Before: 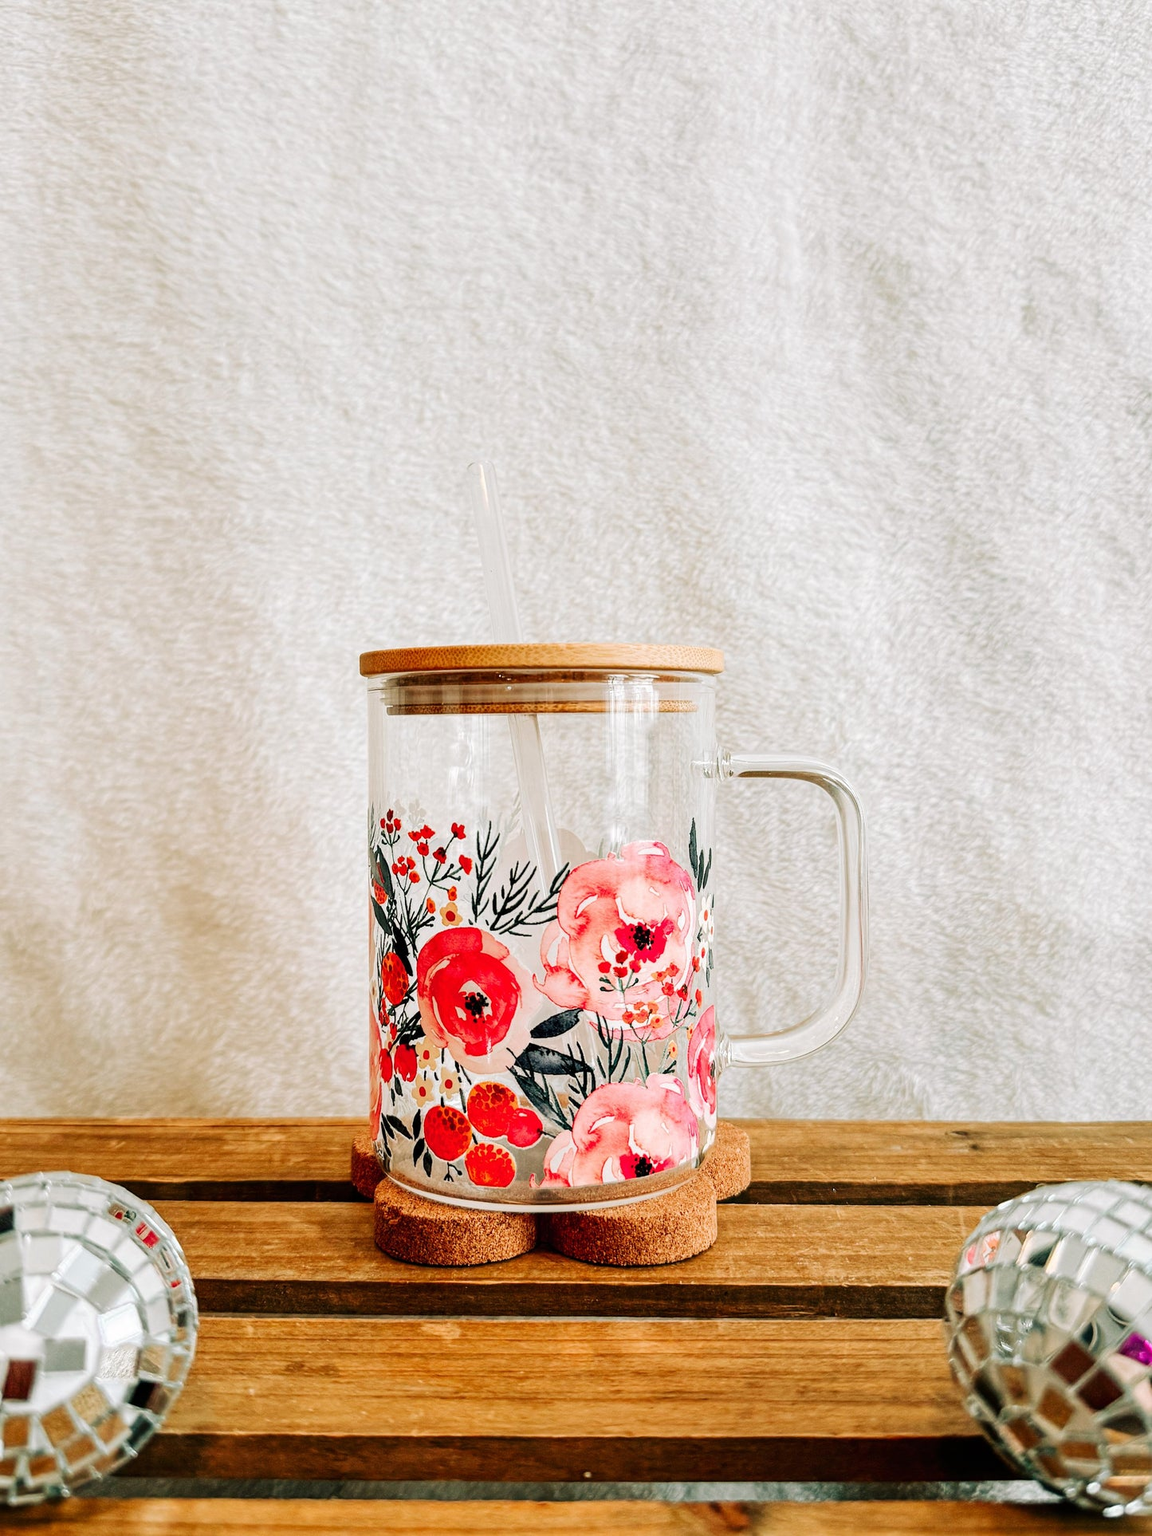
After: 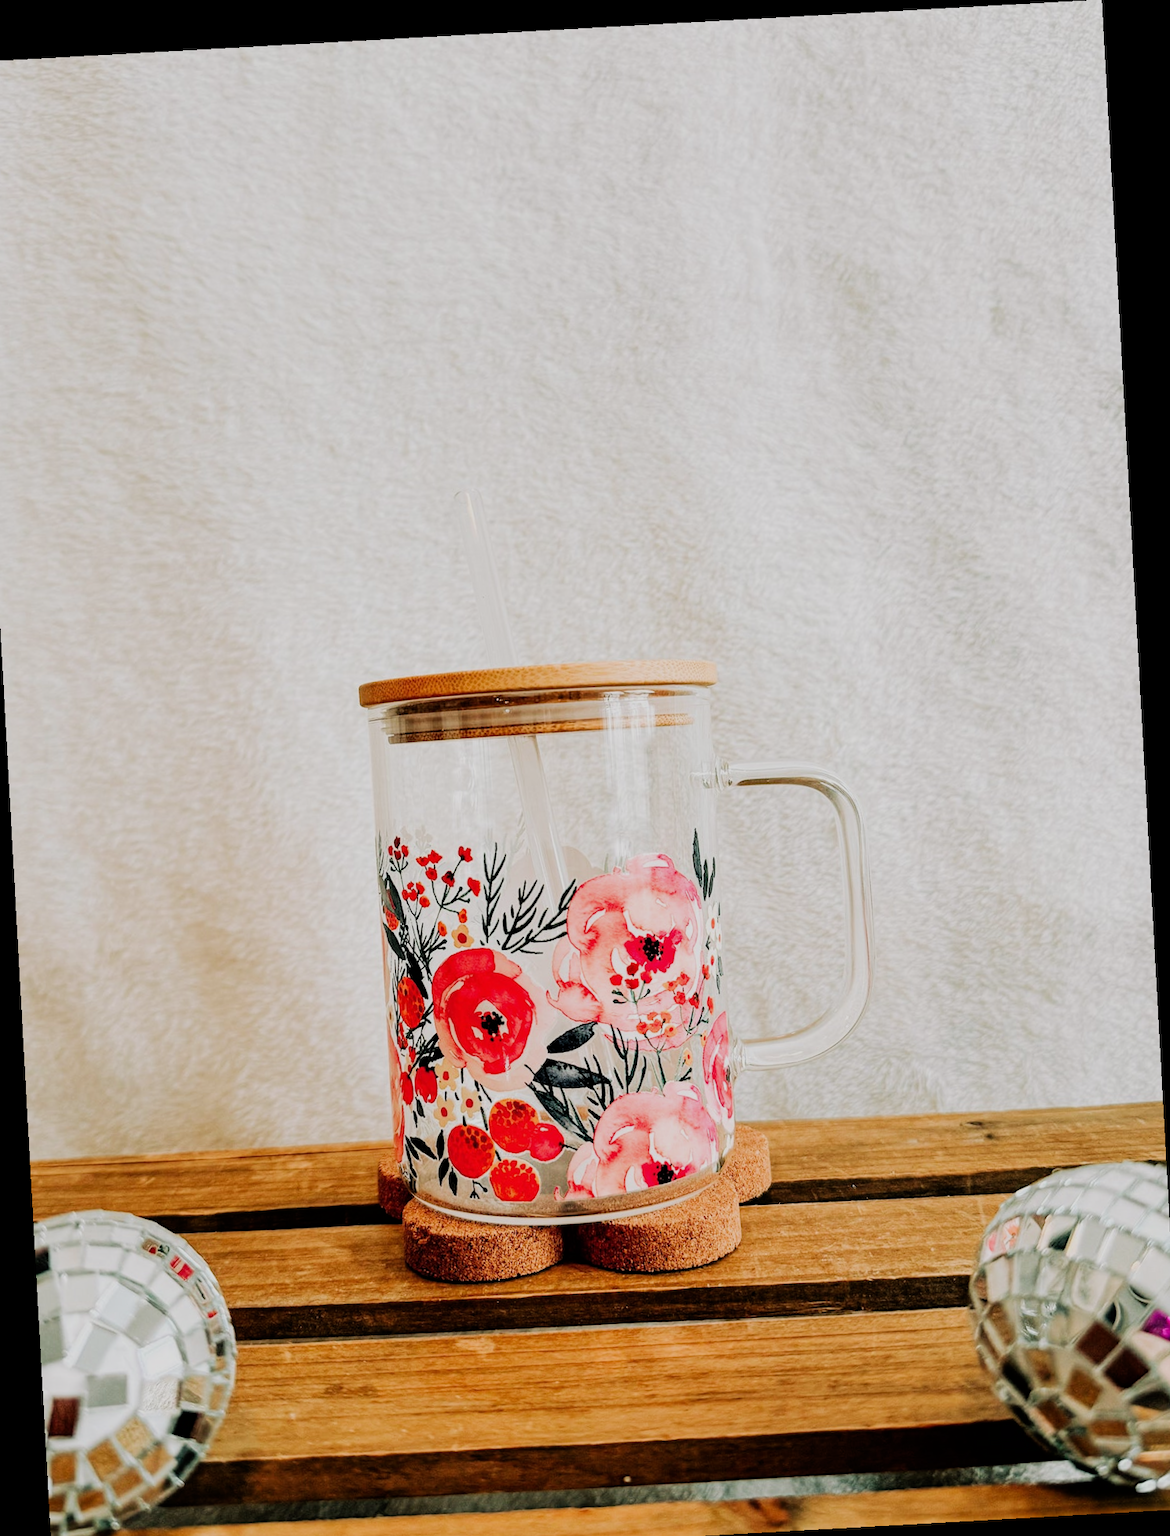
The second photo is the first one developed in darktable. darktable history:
rotate and perspective: rotation -3.18°, automatic cropping off
filmic rgb: black relative exposure -7.65 EV, white relative exposure 4.56 EV, hardness 3.61, contrast 1.106
crop and rotate: left 2.536%, right 1.107%, bottom 2.246%
